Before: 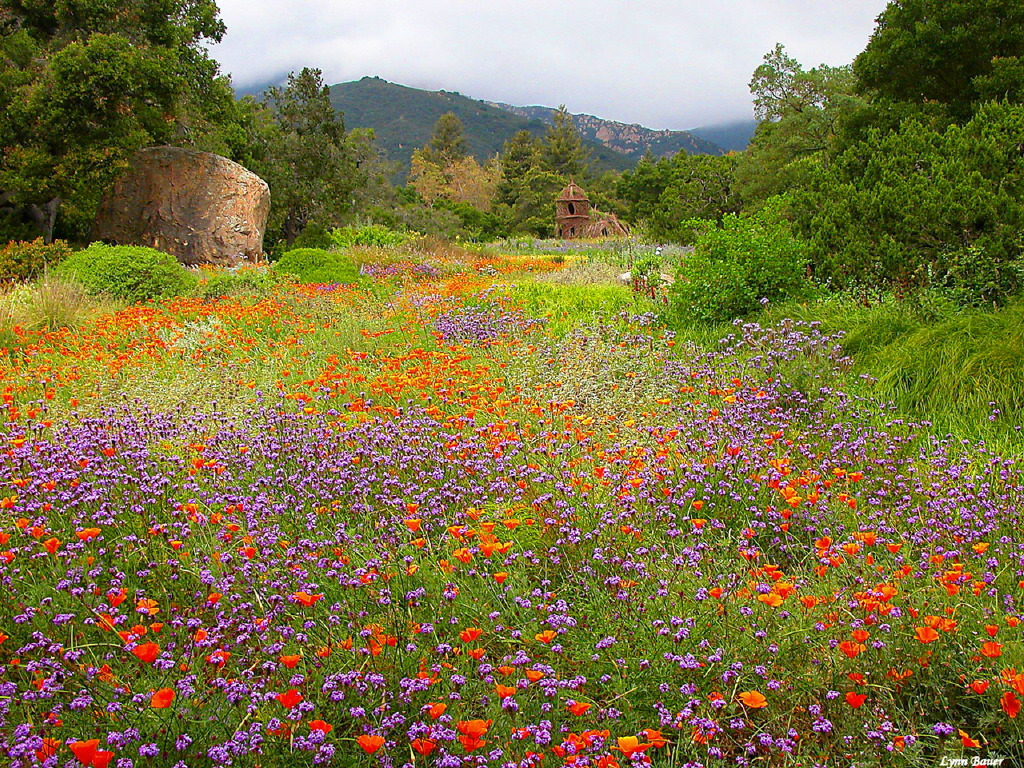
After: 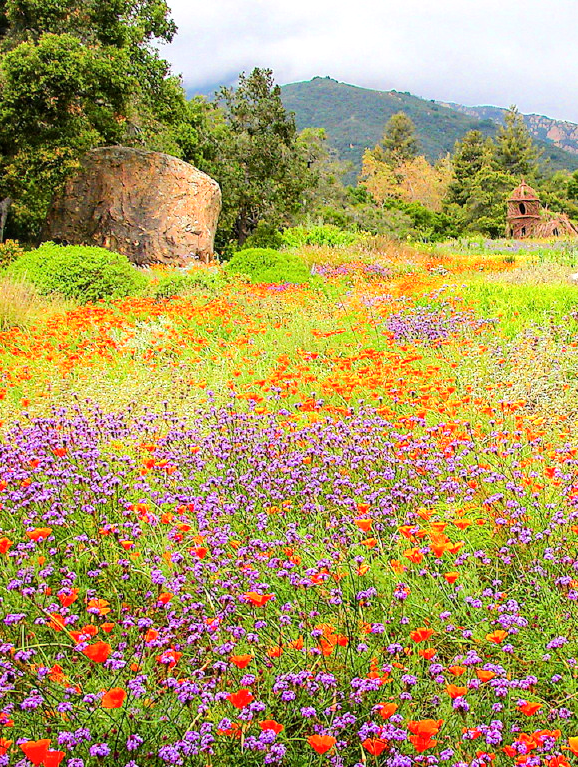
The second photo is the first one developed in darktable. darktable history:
tone equalizer: -7 EV 0.162 EV, -6 EV 0.622 EV, -5 EV 1.12 EV, -4 EV 1.34 EV, -3 EV 1.13 EV, -2 EV 0.6 EV, -1 EV 0.167 EV, edges refinement/feathering 500, mask exposure compensation -1.57 EV, preserve details no
crop: left 4.822%, right 38.731%
local contrast: on, module defaults
